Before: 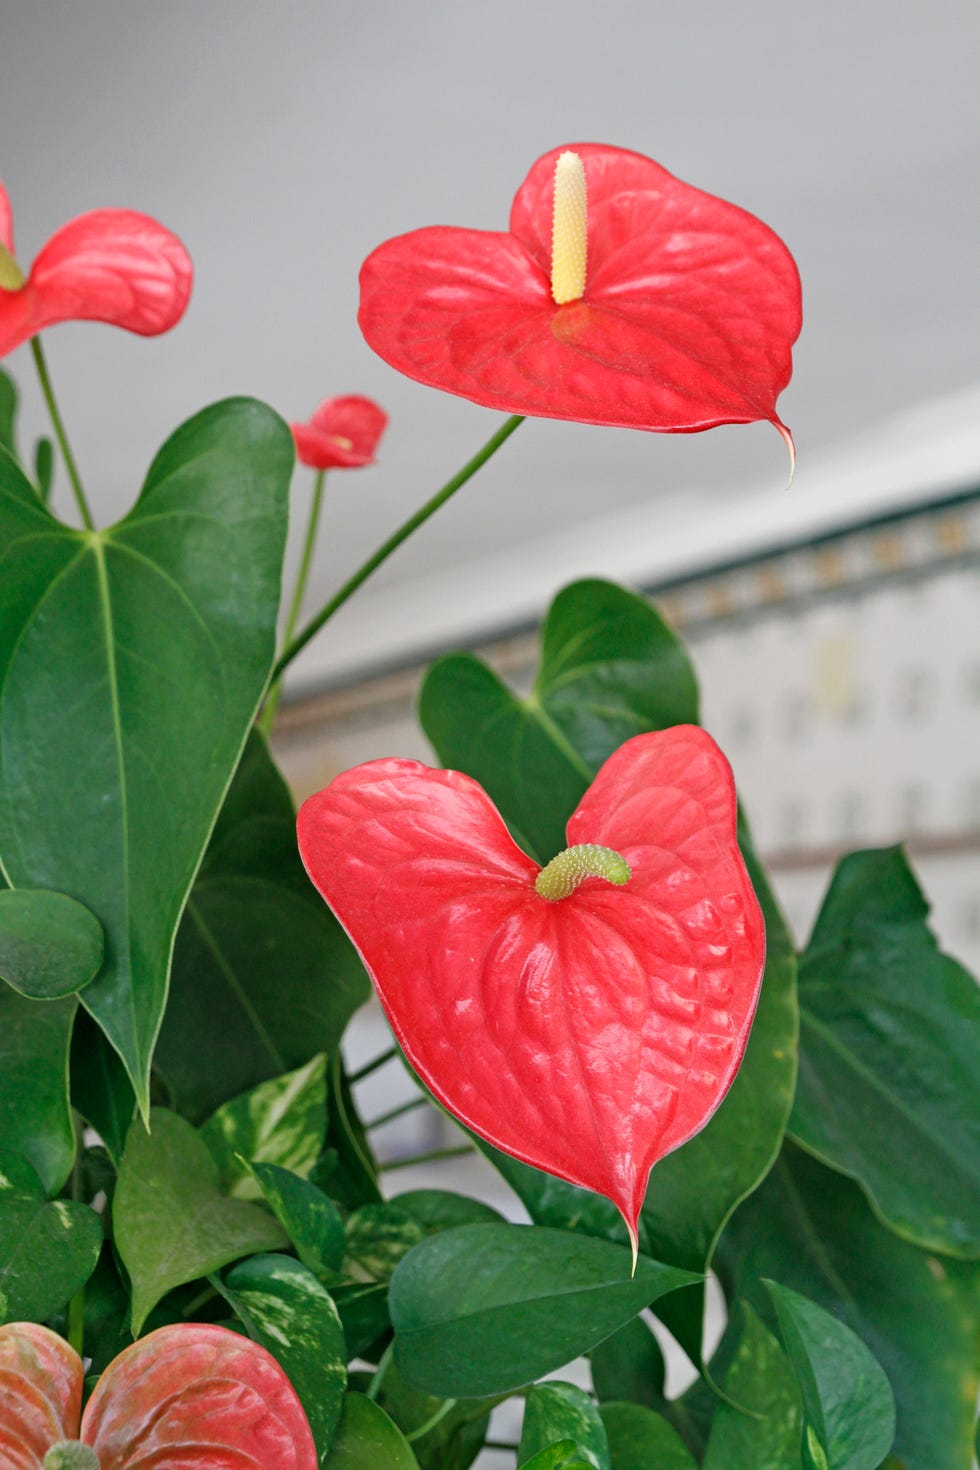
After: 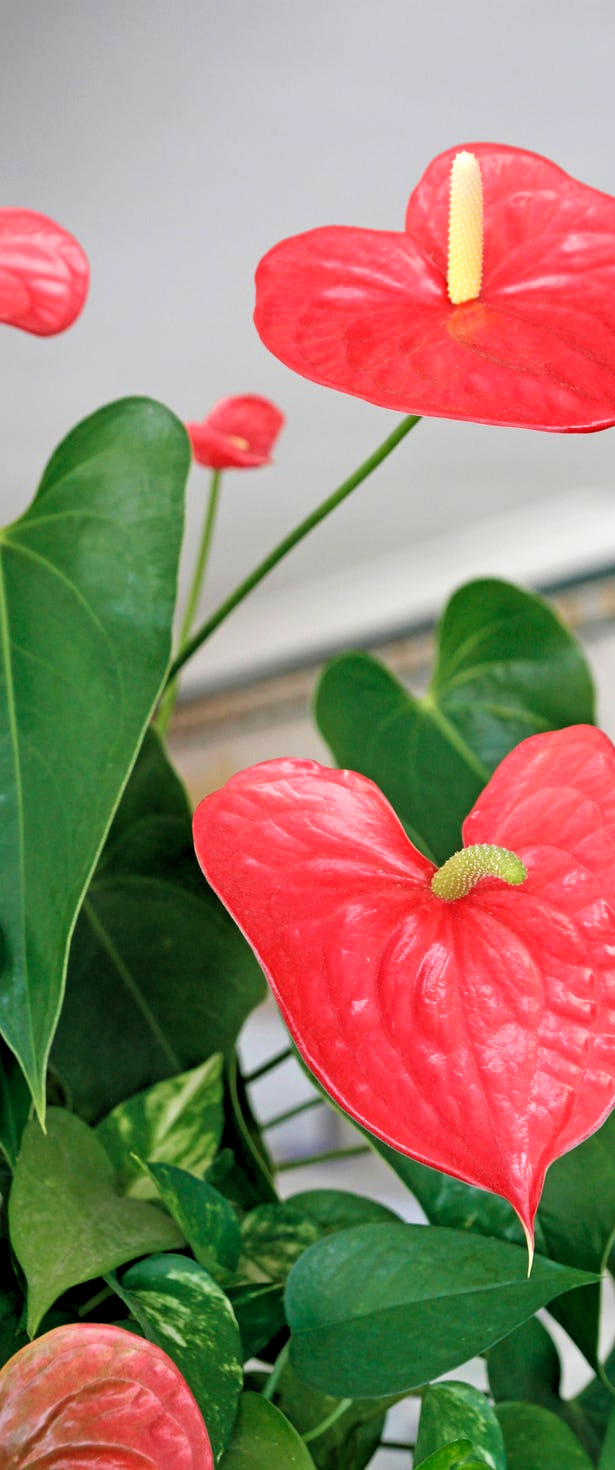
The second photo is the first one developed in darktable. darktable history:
rgb levels: levels [[0.01, 0.419, 0.839], [0, 0.5, 1], [0, 0.5, 1]]
crop: left 10.644%, right 26.528%
velvia: on, module defaults
